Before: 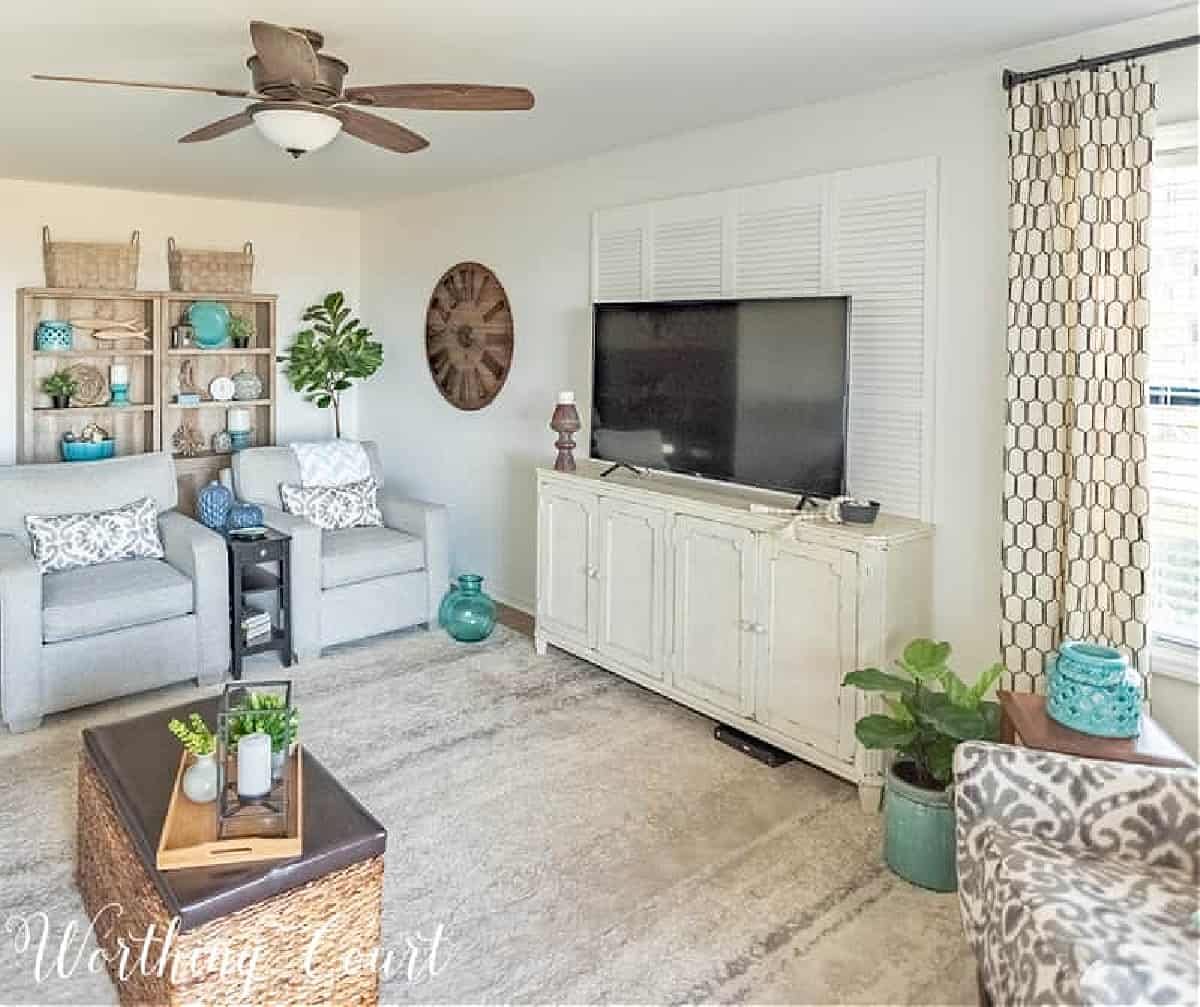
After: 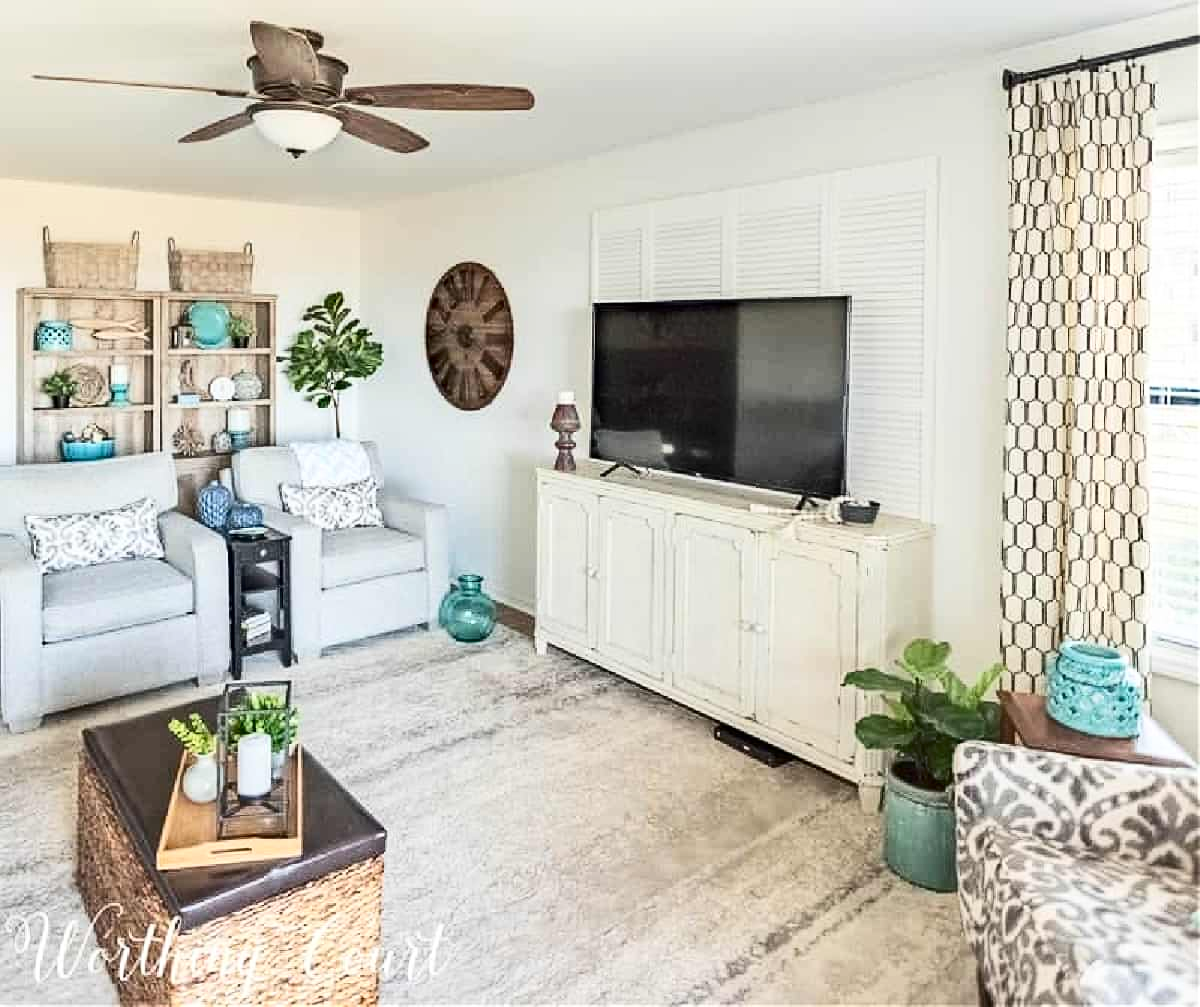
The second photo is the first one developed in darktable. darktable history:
contrast brightness saturation: contrast 0.28
